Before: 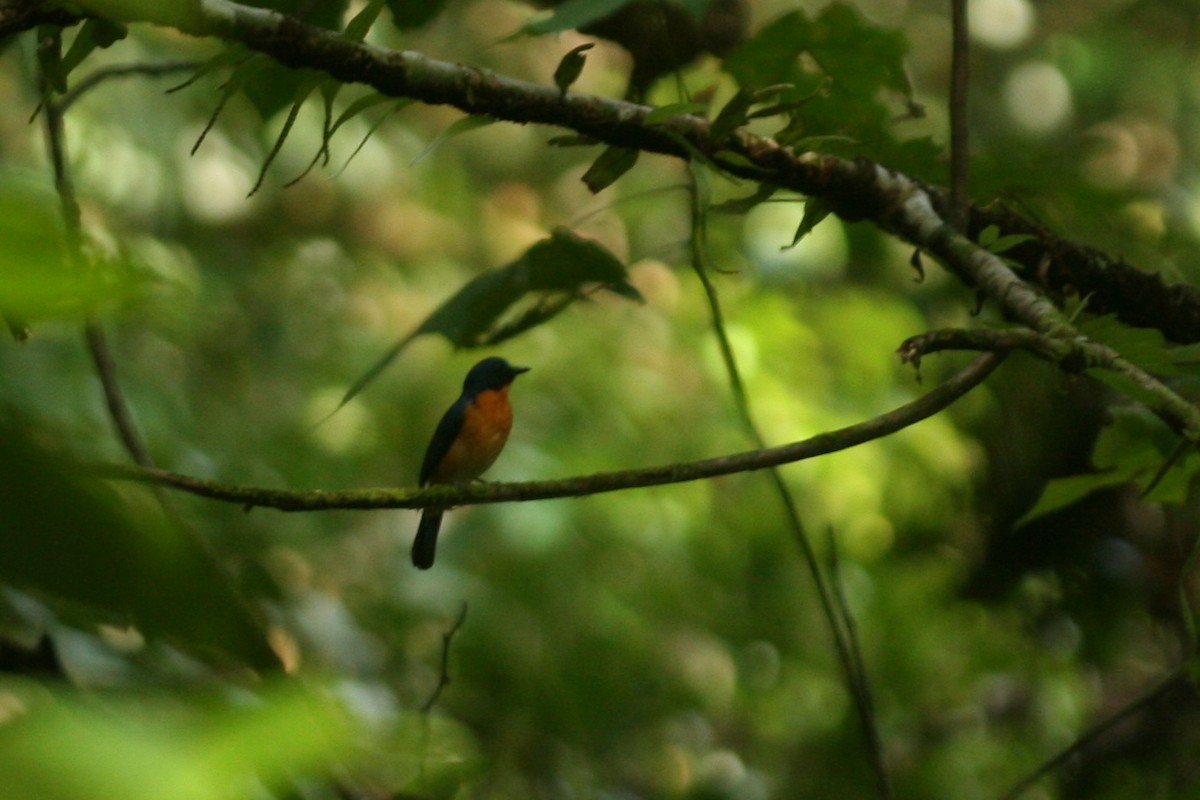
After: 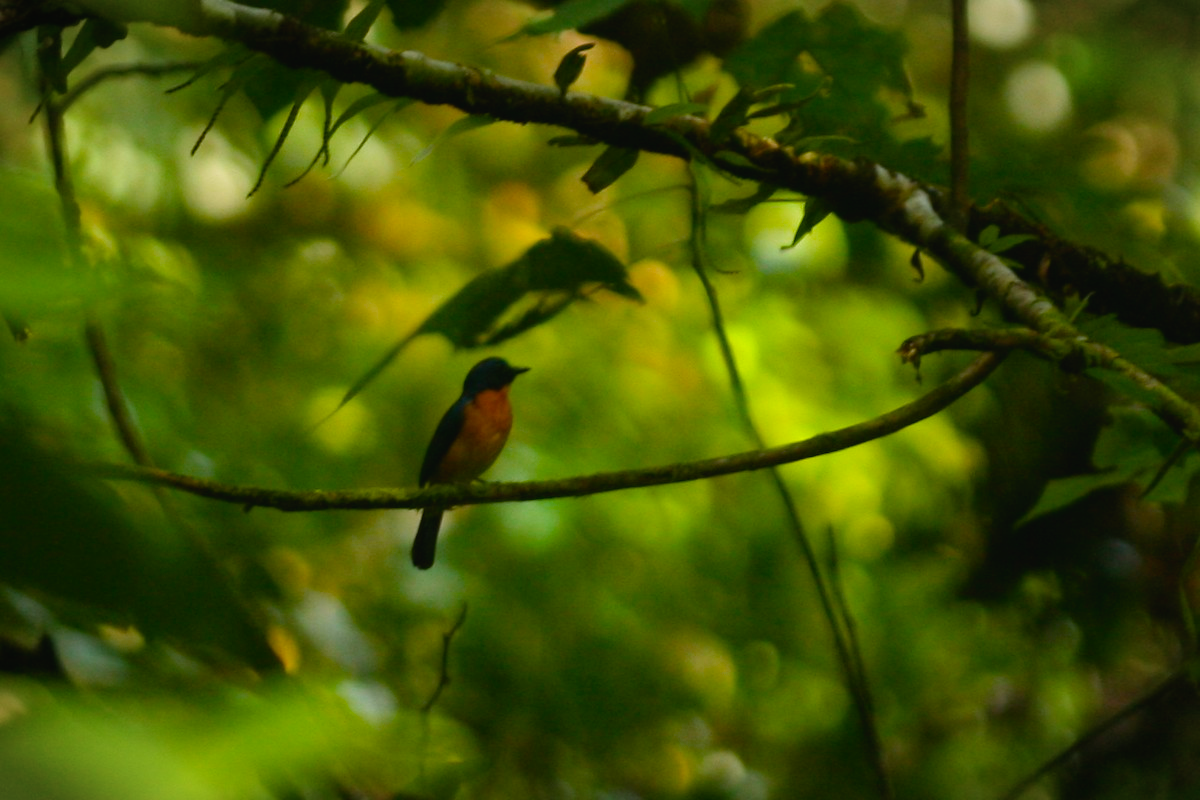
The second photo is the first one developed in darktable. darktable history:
color balance rgb: global offset › luminance 0.278%, linear chroma grading › global chroma 14.728%, perceptual saturation grading › global saturation 25.565%, global vibrance 15.124%
vignetting: fall-off start 98.27%, fall-off radius 101.22%, width/height ratio 1.424
